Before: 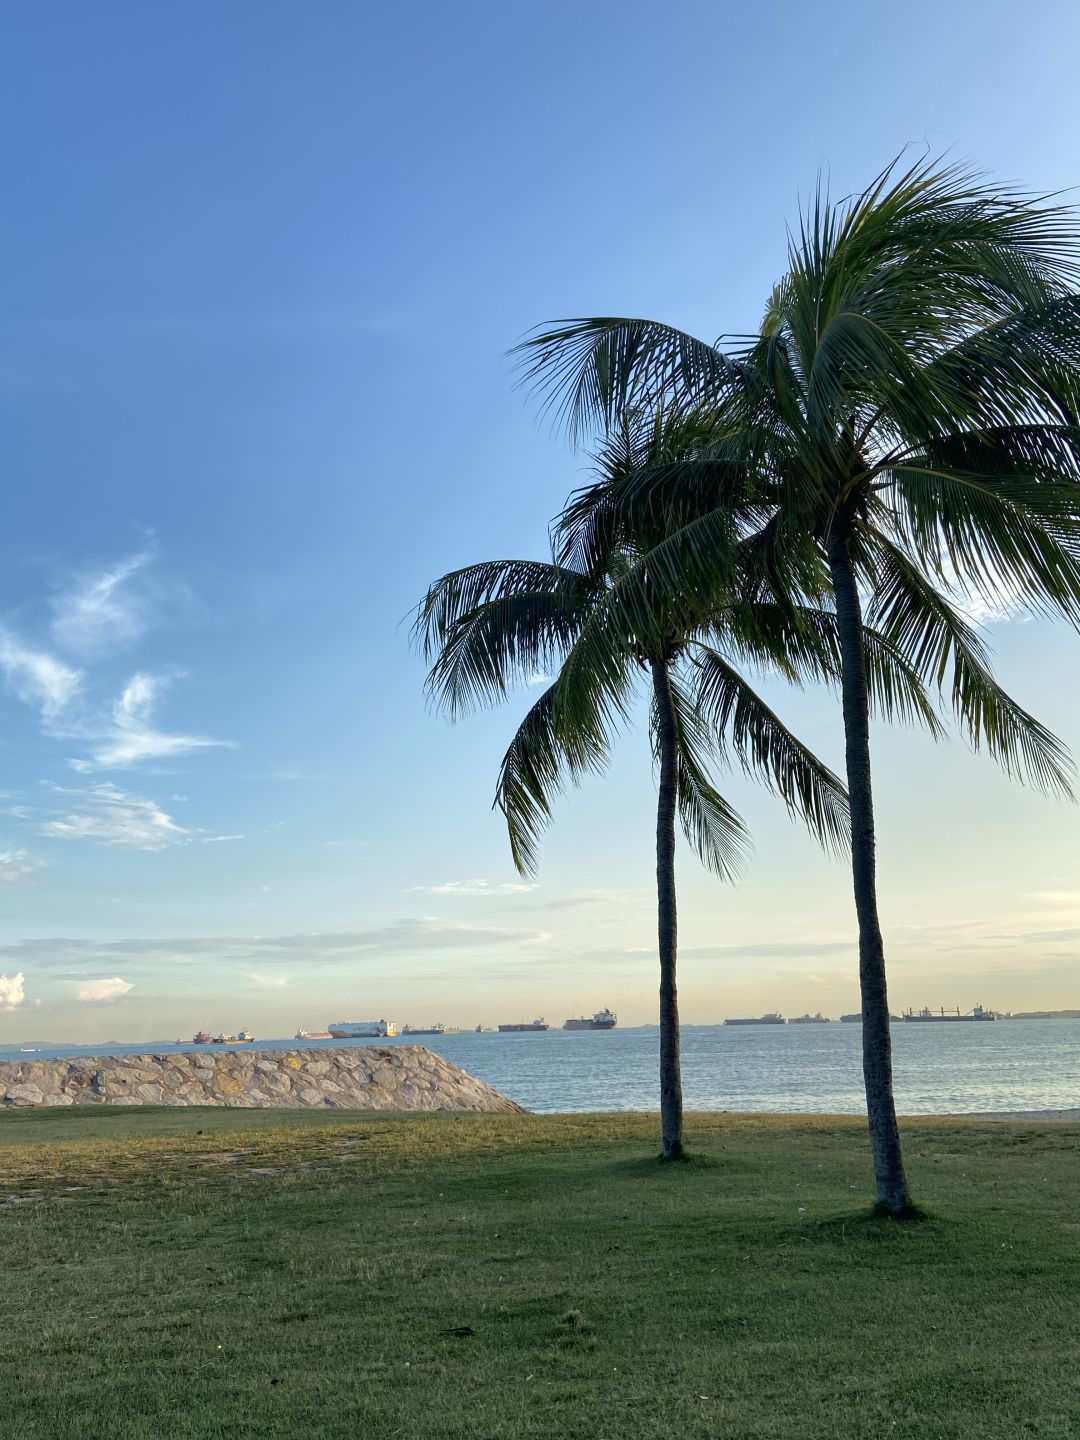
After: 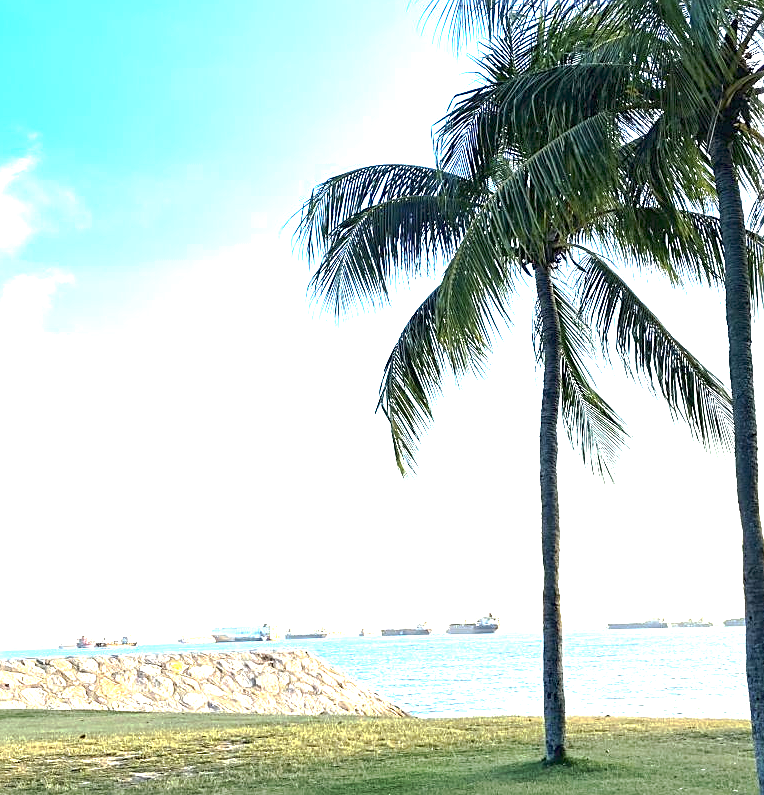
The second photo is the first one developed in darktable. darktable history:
exposure: exposure 2.188 EV, compensate exposure bias true, compensate highlight preservation false
sharpen: on, module defaults
crop: left 10.915%, top 27.563%, right 18.276%, bottom 17.184%
tone curve: curves: ch0 [(0, 0) (0.003, 0.027) (0.011, 0.03) (0.025, 0.04) (0.044, 0.063) (0.069, 0.093) (0.1, 0.125) (0.136, 0.153) (0.177, 0.191) (0.224, 0.232) (0.277, 0.279) (0.335, 0.333) (0.399, 0.39) (0.468, 0.457) (0.543, 0.535) (0.623, 0.611) (0.709, 0.683) (0.801, 0.758) (0.898, 0.853) (1, 1)], preserve colors none
